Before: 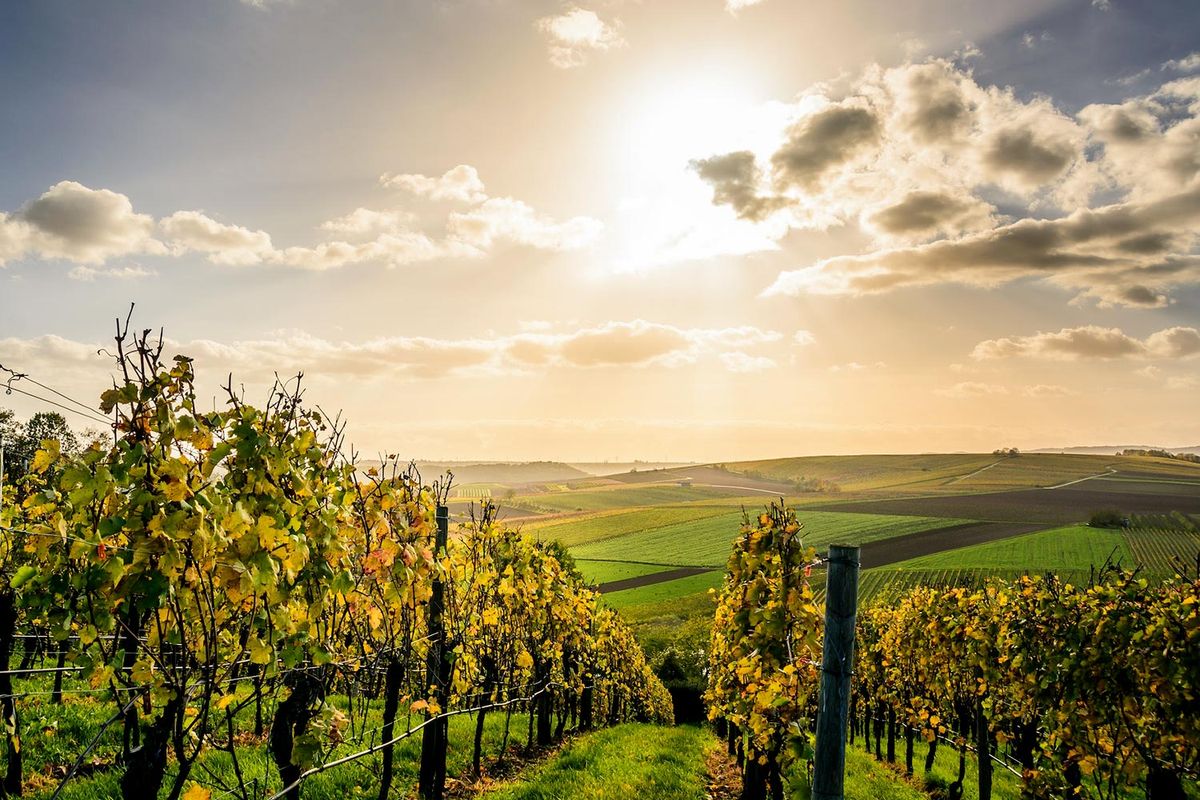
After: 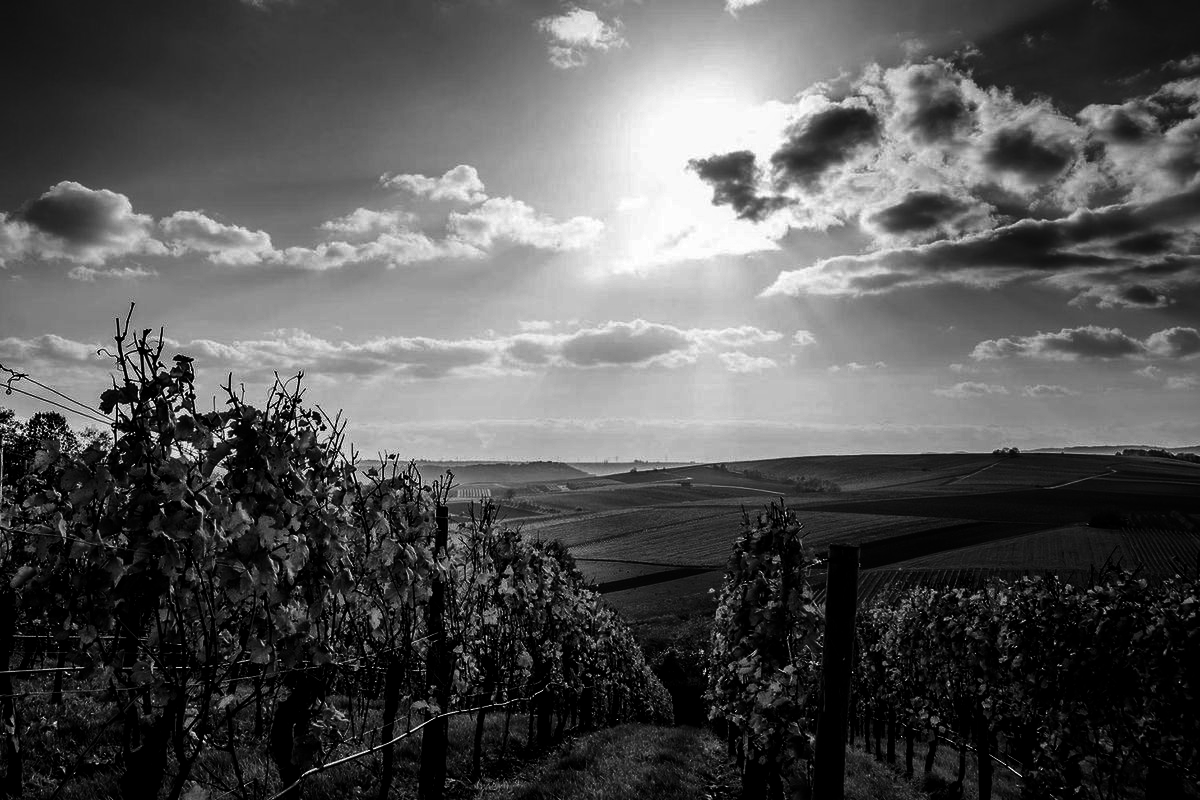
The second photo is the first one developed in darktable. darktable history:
contrast brightness saturation: brightness -1, saturation 1
monochrome: on, module defaults
